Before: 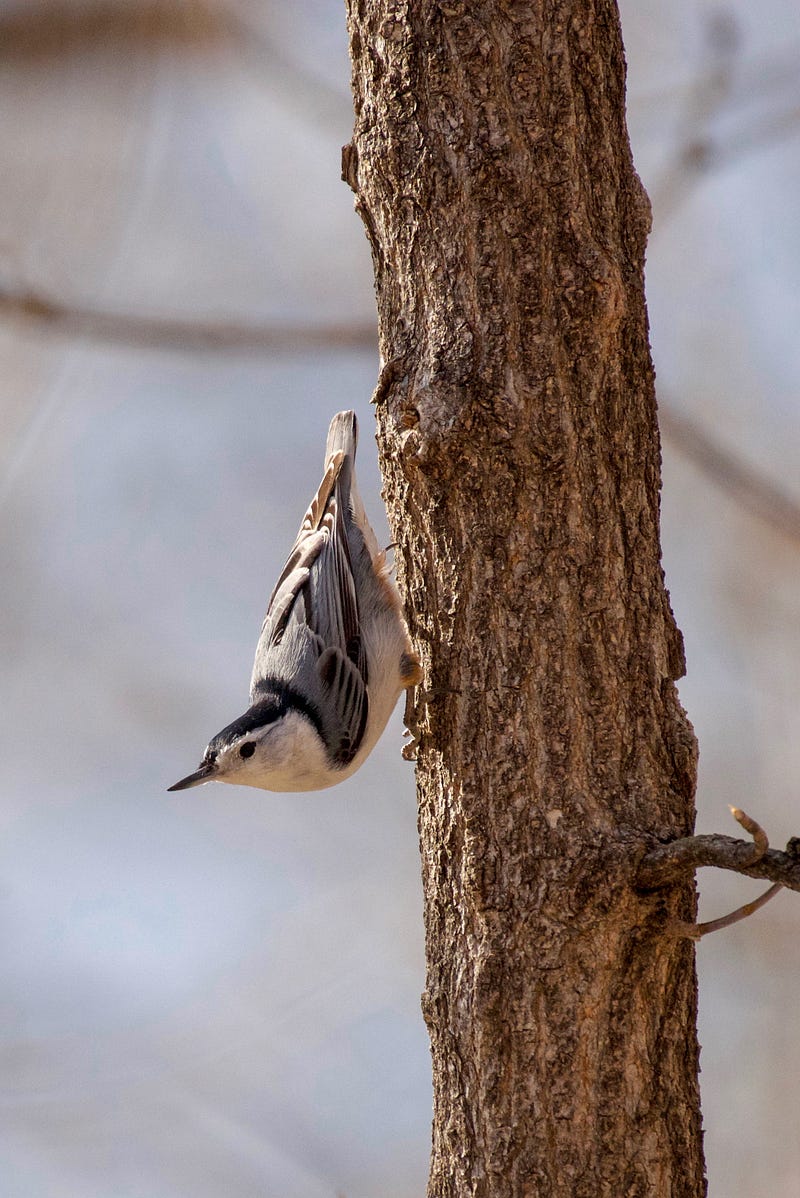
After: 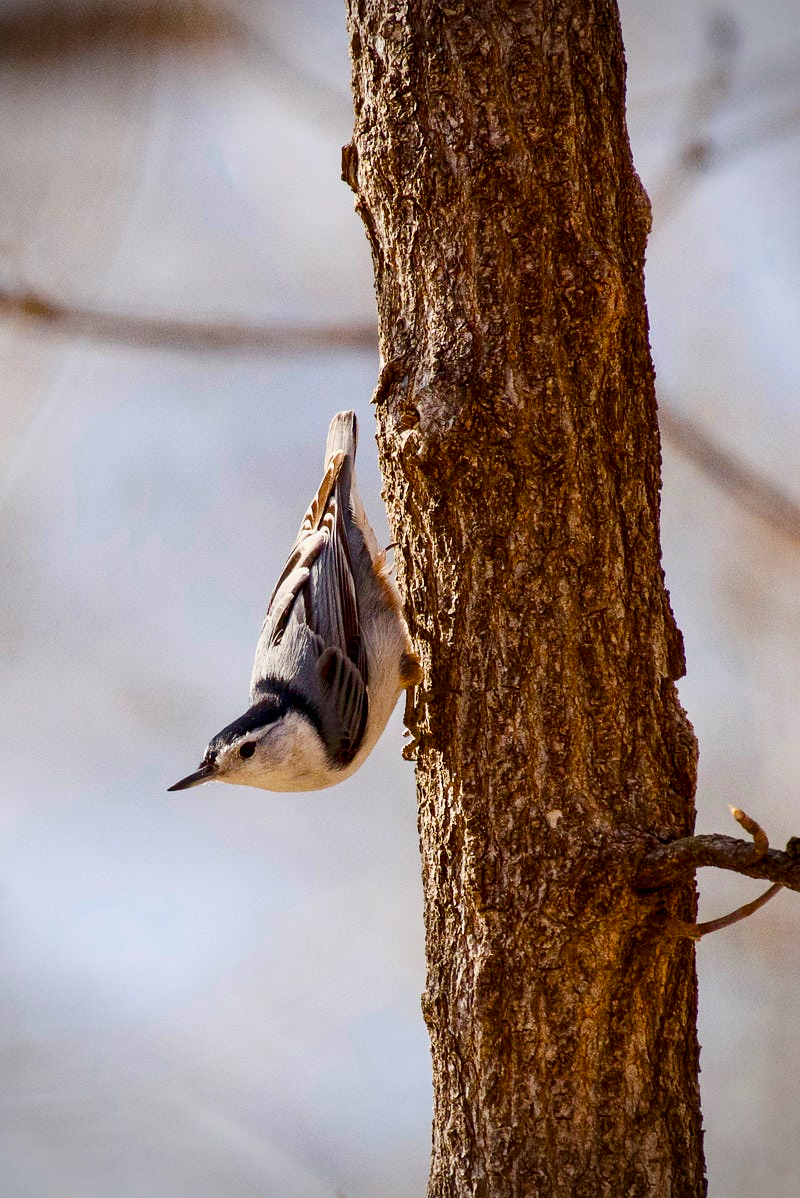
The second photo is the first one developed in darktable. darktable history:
color balance rgb: shadows lift › hue 86.67°, linear chroma grading › global chroma 14.763%, perceptual saturation grading › global saturation 0.991%, perceptual saturation grading › highlights -17.404%, perceptual saturation grading › mid-tones 32.753%, perceptual saturation grading › shadows 50.359%, perceptual brilliance grading › global brilliance 2.683%, perceptual brilliance grading › highlights -2.925%, perceptual brilliance grading › shadows 3.328%, contrast -9.474%
vignetting: on, module defaults
contrast brightness saturation: contrast 0.298
